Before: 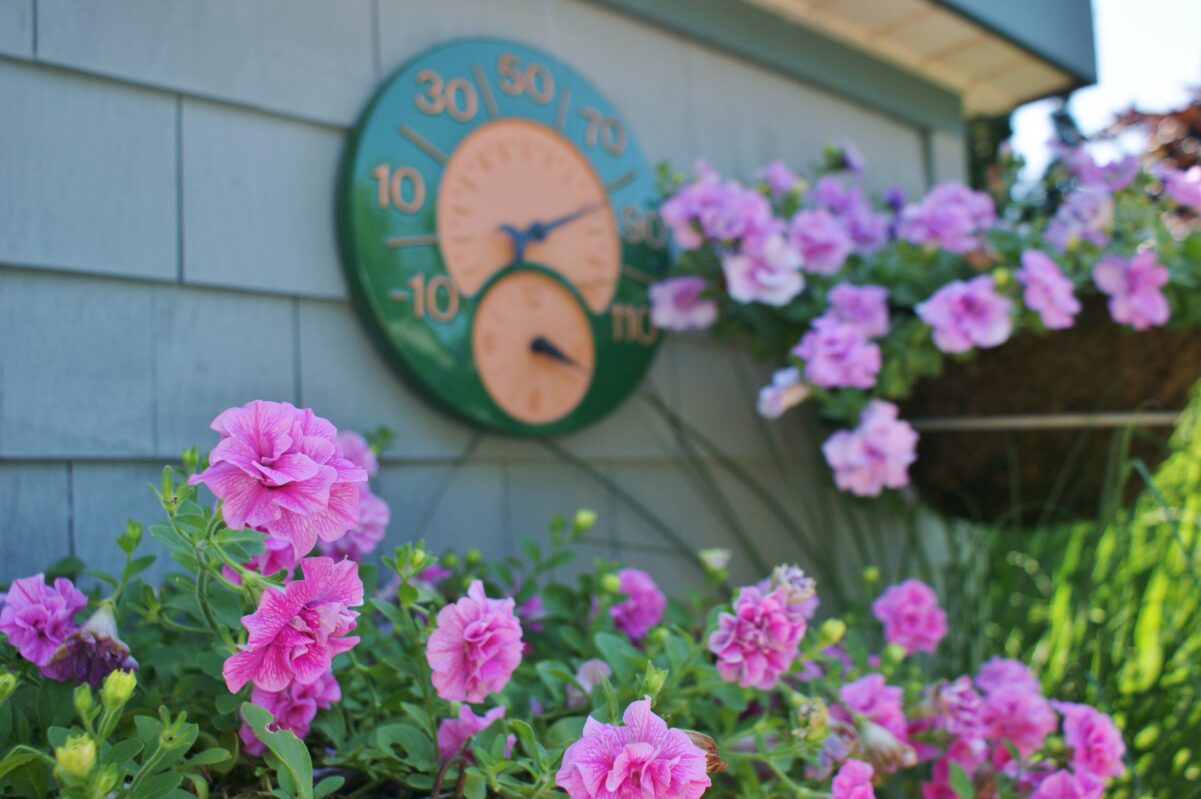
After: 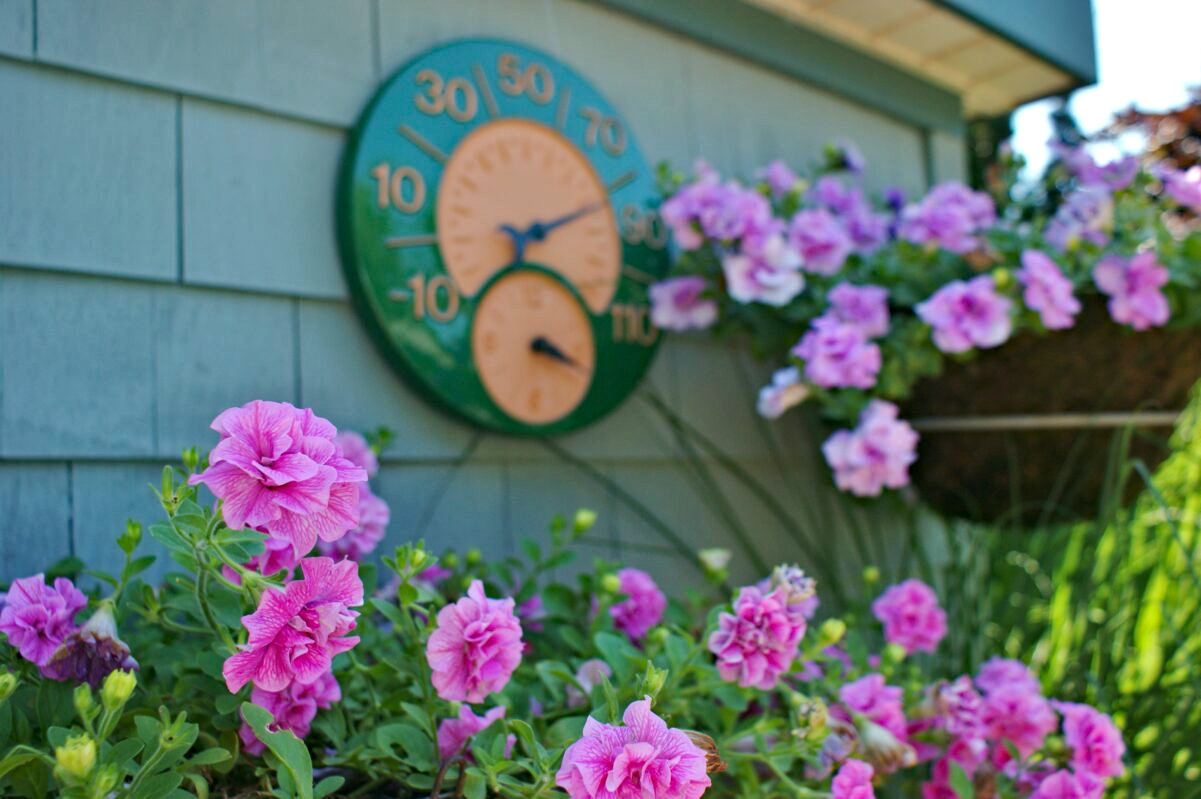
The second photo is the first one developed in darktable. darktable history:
contrast equalizer: octaves 7, y [[0.5, 0.502, 0.506, 0.511, 0.52, 0.537], [0.5 ×6], [0.505, 0.509, 0.518, 0.534, 0.553, 0.561], [0 ×6], [0 ×6]]
haze removal: strength 0.29, distance 0.25, compatibility mode true, adaptive false
